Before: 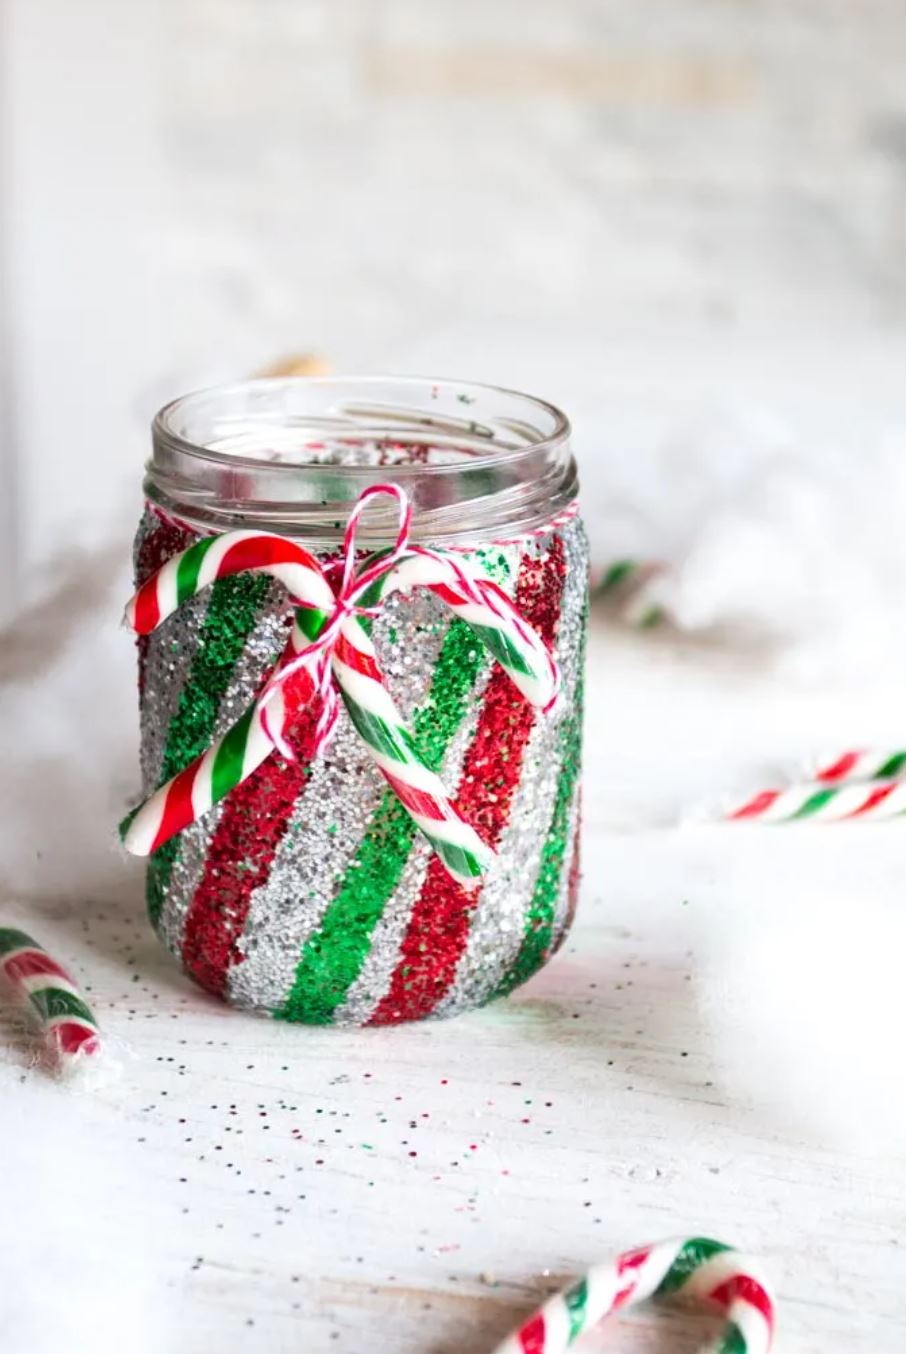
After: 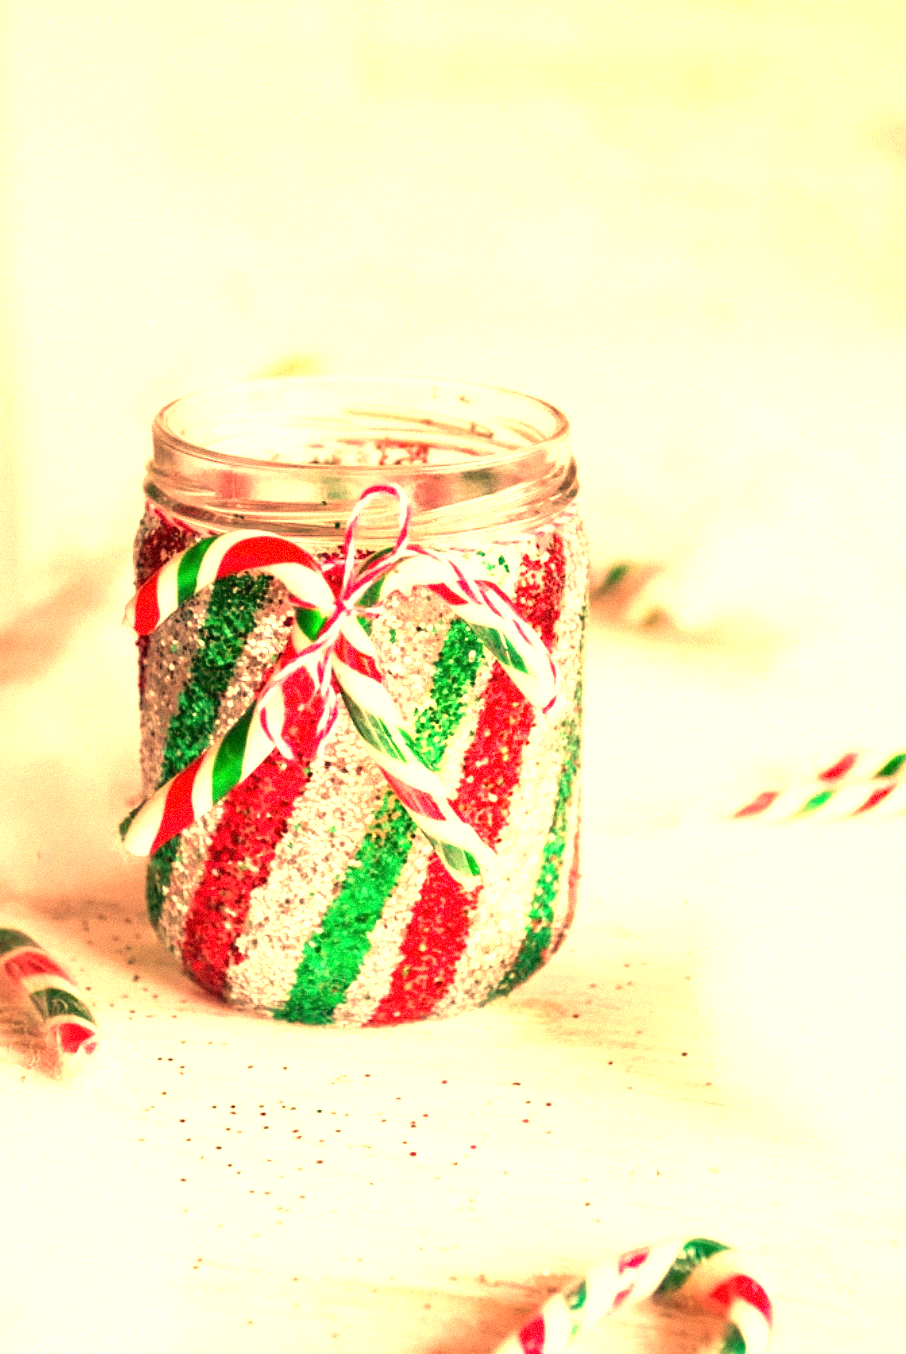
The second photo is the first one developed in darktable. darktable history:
grain: mid-tones bias 0%
exposure: black level correction 0, exposure 1 EV, compensate exposure bias true, compensate highlight preservation false
white balance: red 1.467, blue 0.684
